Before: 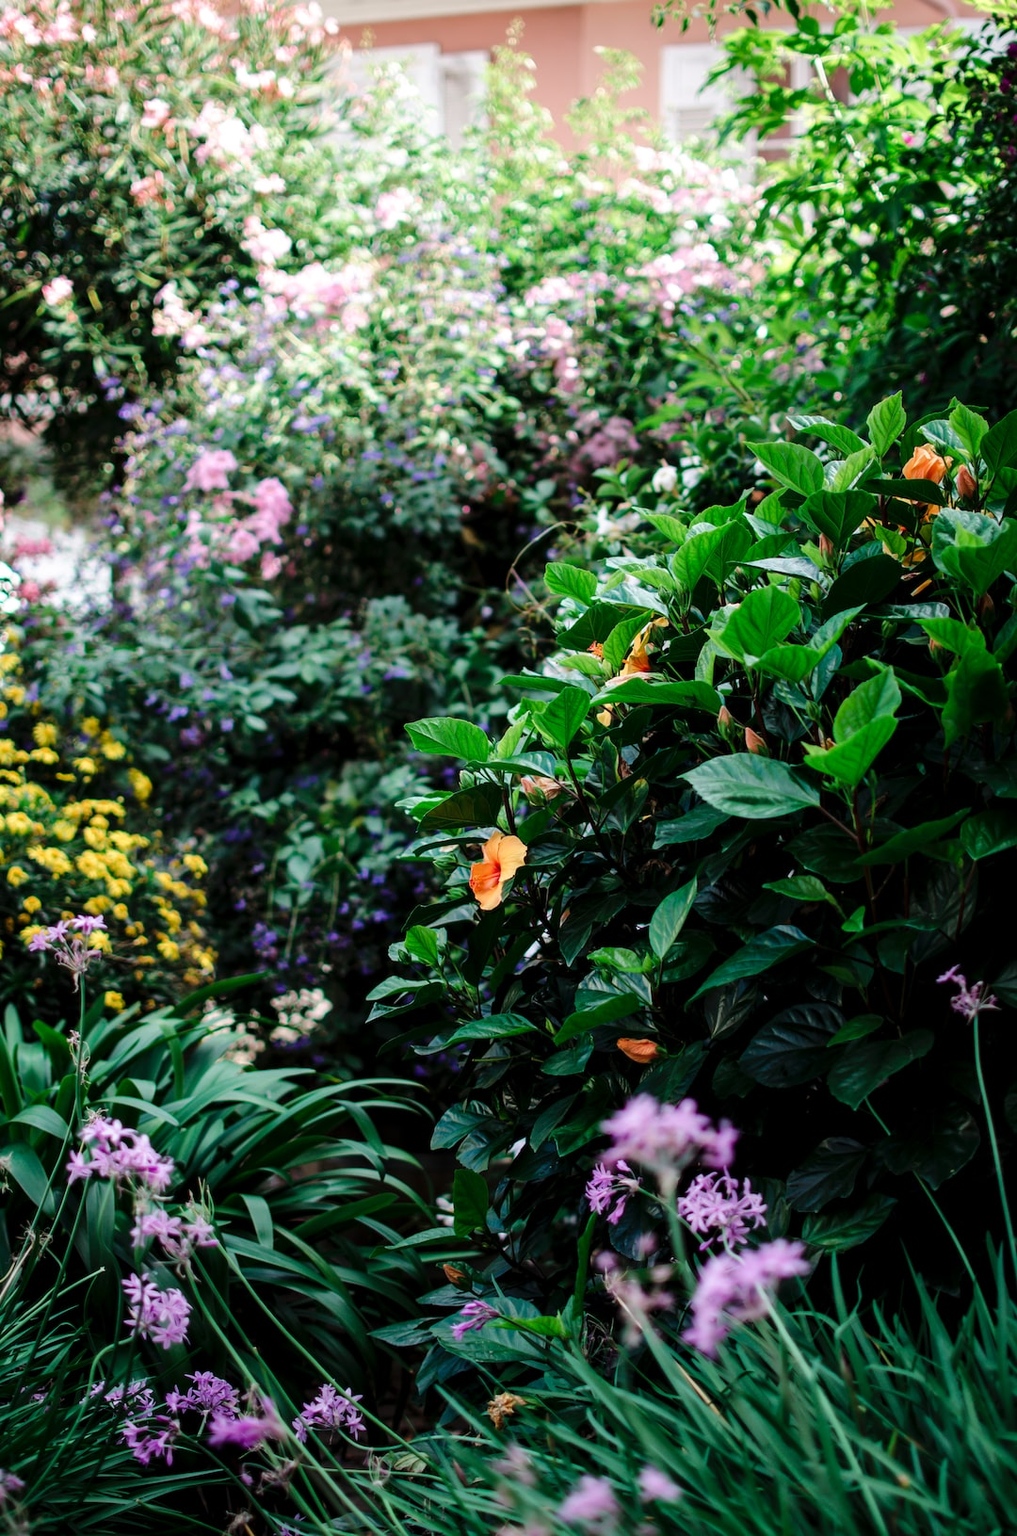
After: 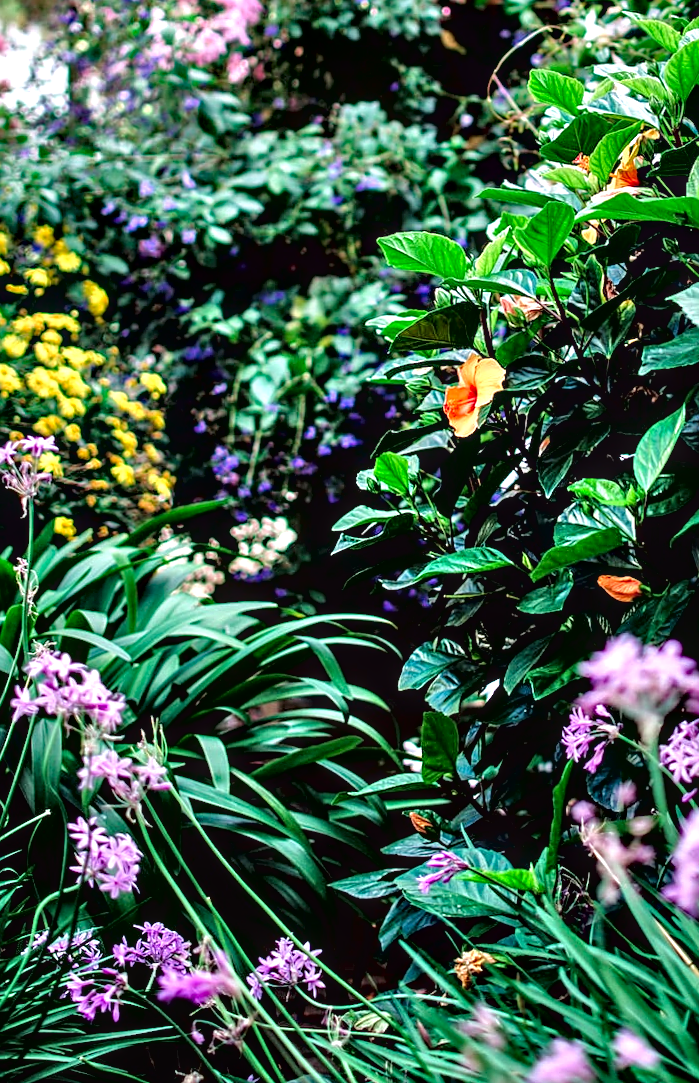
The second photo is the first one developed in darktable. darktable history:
crop and rotate: angle -0.868°, left 3.966%, top 32.073%, right 29.808%
sharpen: on, module defaults
tone equalizer: -7 EV 0.146 EV, -6 EV 0.59 EV, -5 EV 1.13 EV, -4 EV 1.32 EV, -3 EV 1.18 EV, -2 EV 0.6 EV, -1 EV 0.155 EV
local contrast: on, module defaults
contrast brightness saturation: contrast -0.011, brightness -0.01, saturation 0.031
contrast equalizer: octaves 7, y [[0.6 ×6], [0.55 ×6], [0 ×6], [0 ×6], [0 ×6]]
